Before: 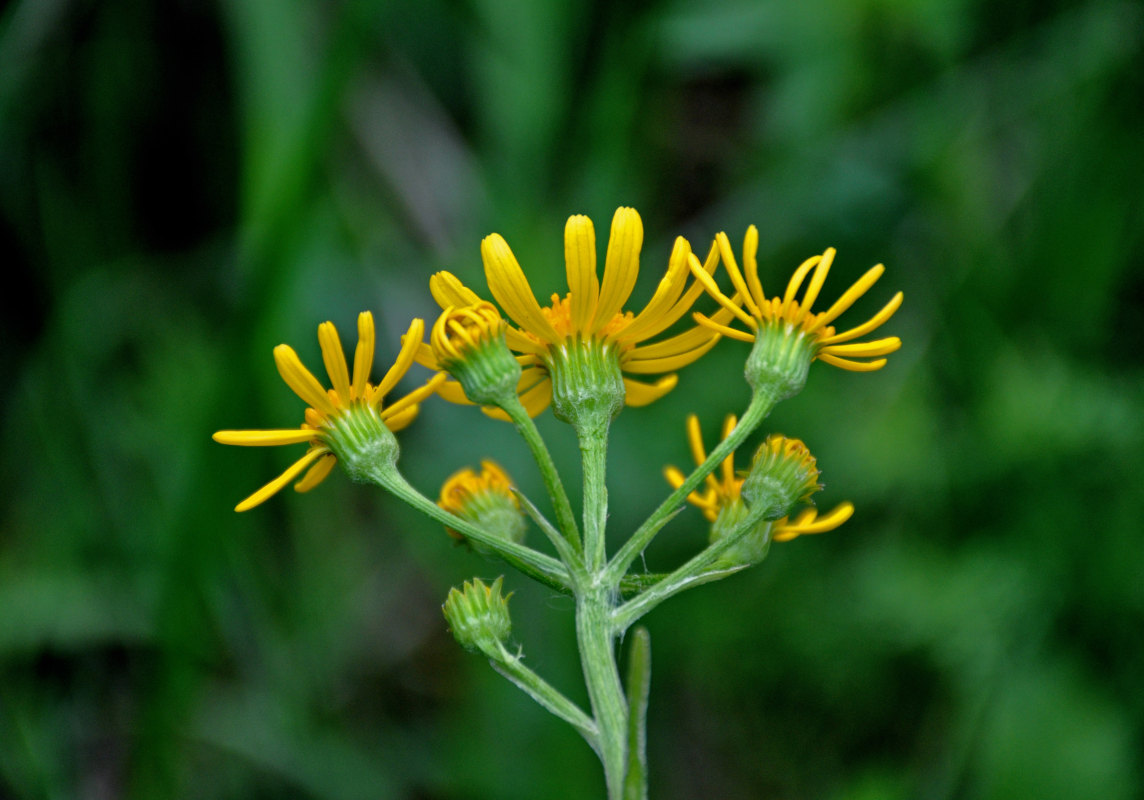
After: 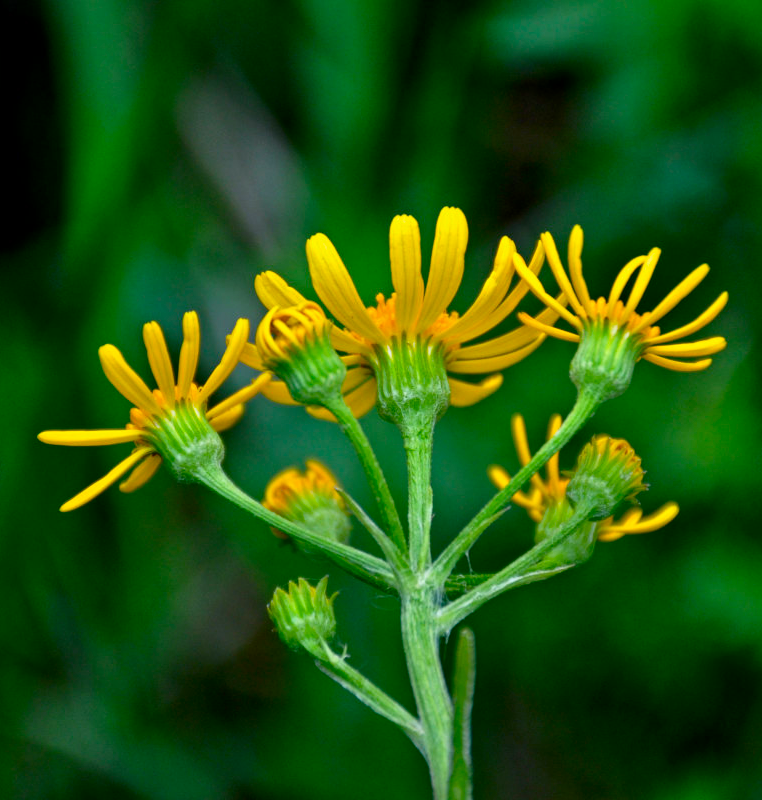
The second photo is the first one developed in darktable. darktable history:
color correction: highlights b* 0.024, saturation 1.36
crop and rotate: left 15.3%, right 18.049%
exposure: black level correction 0.001, compensate highlight preservation false
contrast brightness saturation: contrast 0.144
